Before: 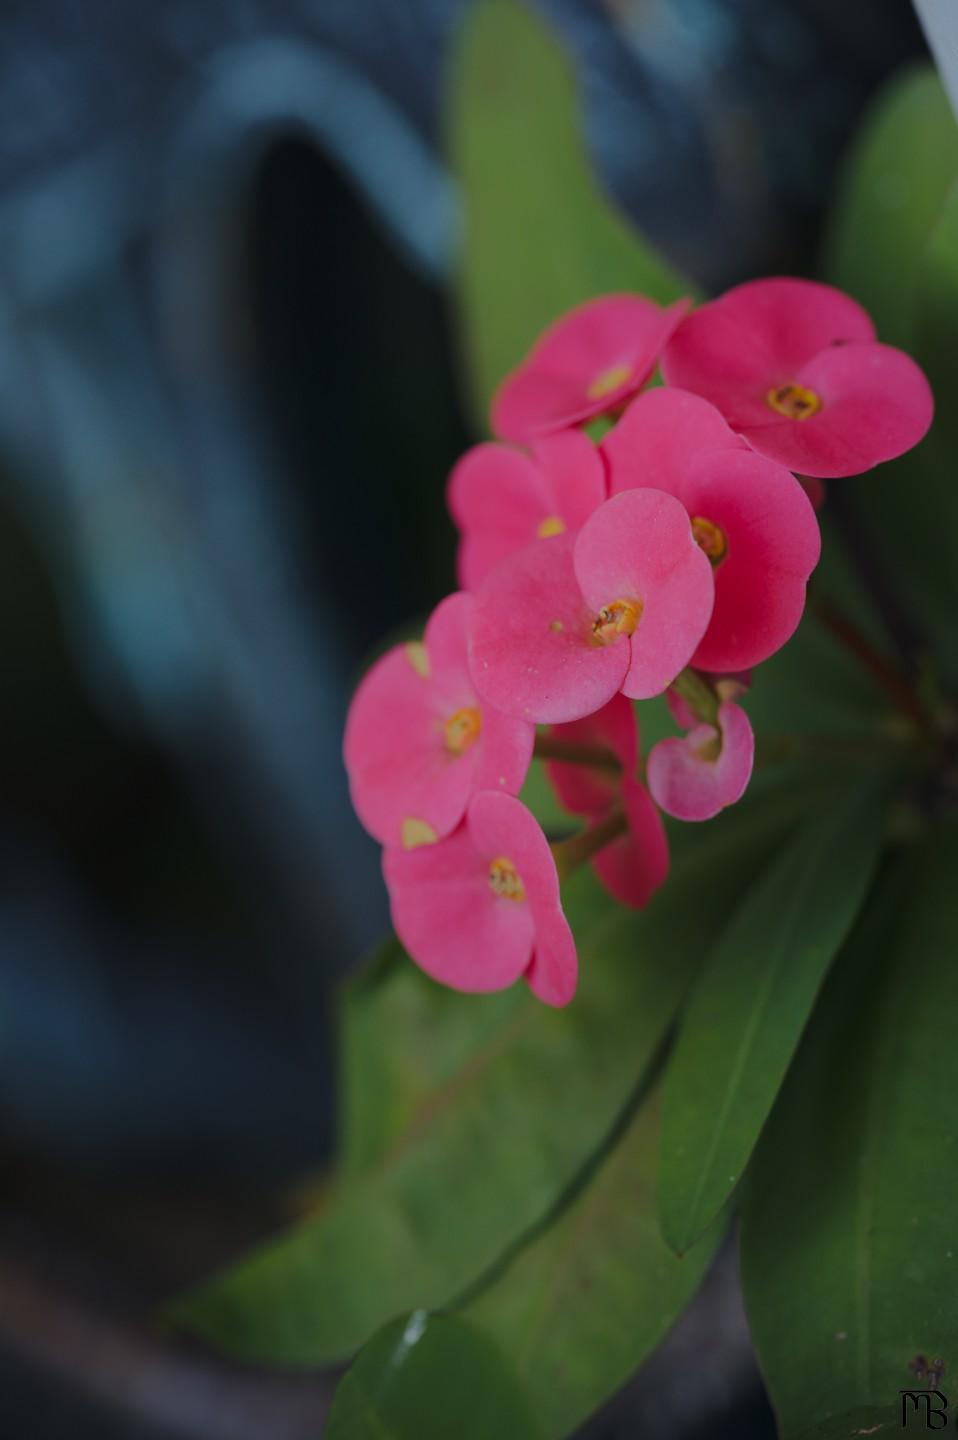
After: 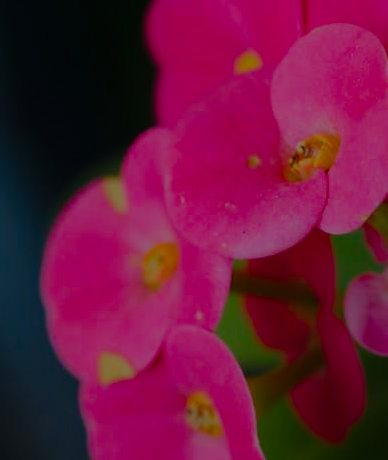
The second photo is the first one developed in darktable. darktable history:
exposure: exposure 0.205 EV, compensate exposure bias true, compensate highlight preservation false
tone equalizer: -8 EV -0.408 EV, -7 EV -0.364 EV, -6 EV -0.309 EV, -5 EV -0.203 EV, -3 EV 0.232 EV, -2 EV 0.331 EV, -1 EV 0.378 EV, +0 EV 0.428 EV
crop: left 31.716%, top 32.302%, right 27.702%, bottom 35.702%
color balance rgb: perceptual saturation grading › global saturation 20%, perceptual saturation grading › highlights -25.656%, perceptual saturation grading › shadows 49.307%
